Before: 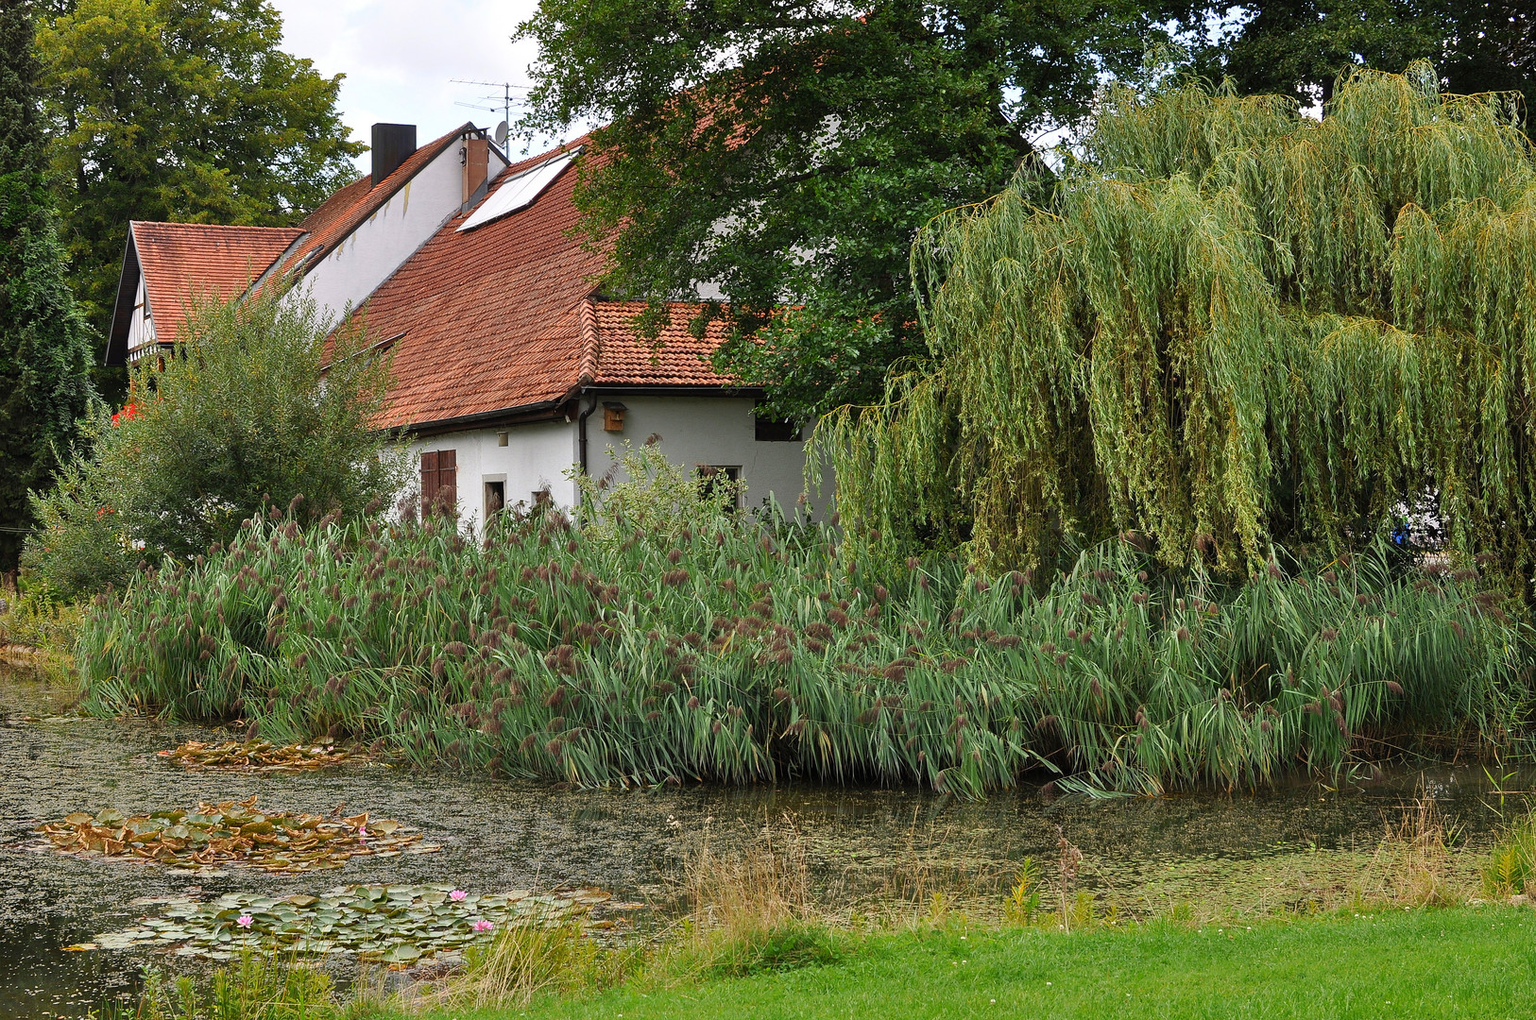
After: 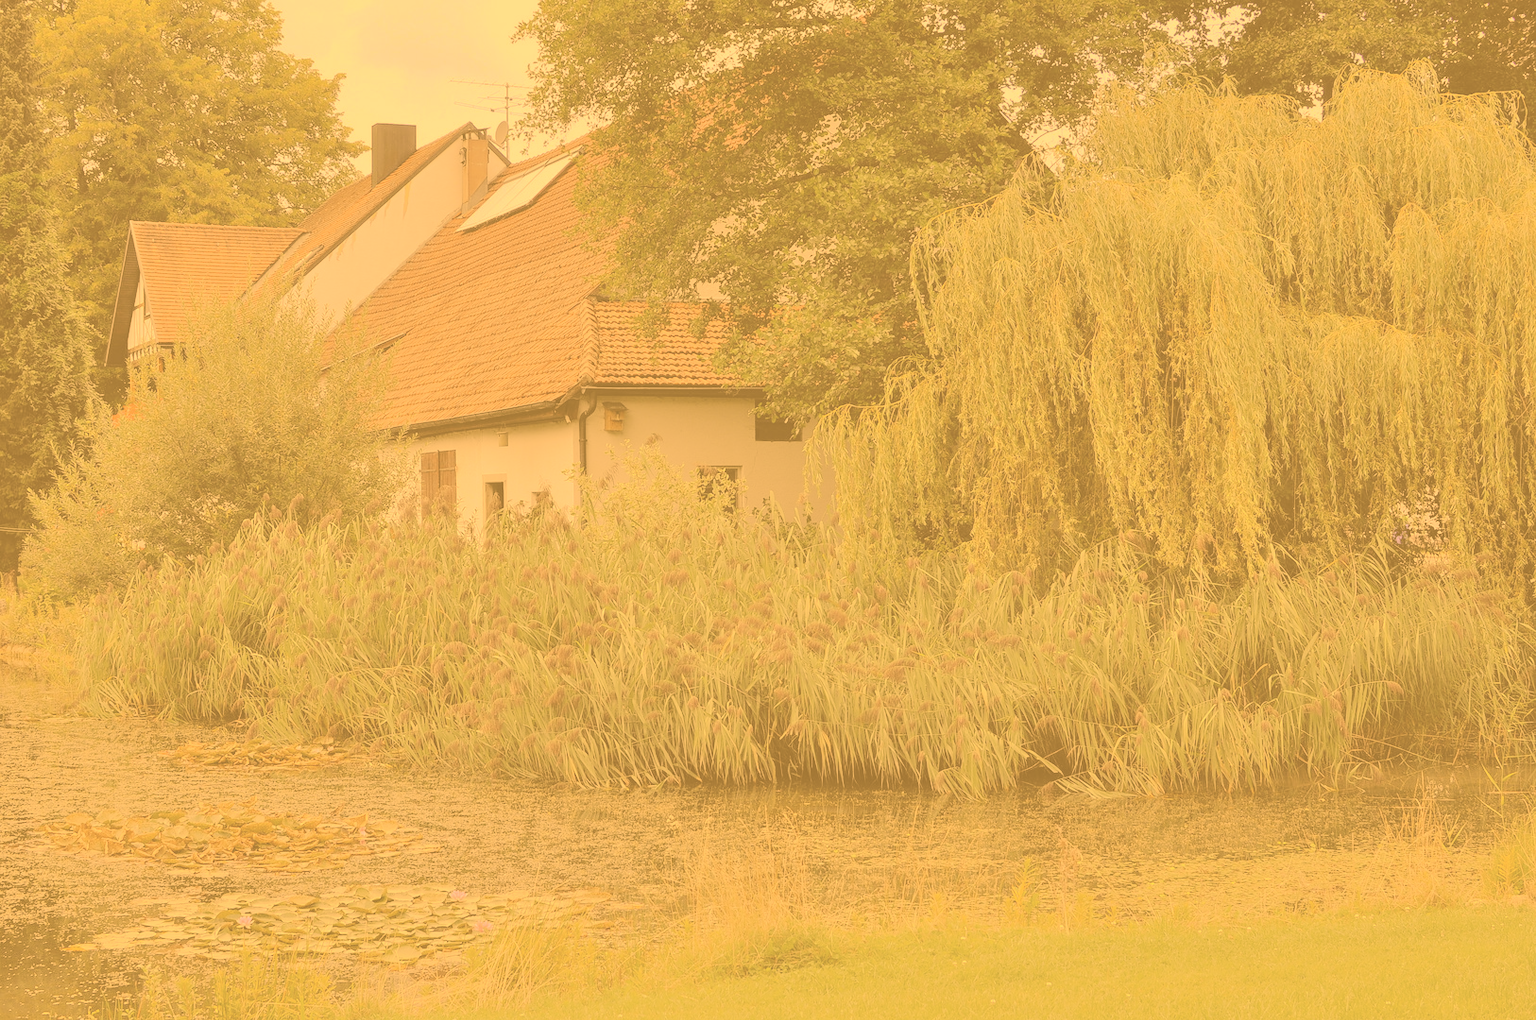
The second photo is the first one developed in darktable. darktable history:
base curve: curves: ch0 [(0, 0) (0.826, 0.587) (1, 1)], preserve colors none
tone curve: curves: ch0 [(0, 0) (0.003, 0.026) (0.011, 0.03) (0.025, 0.047) (0.044, 0.082) (0.069, 0.119) (0.1, 0.157) (0.136, 0.19) (0.177, 0.231) (0.224, 0.27) (0.277, 0.318) (0.335, 0.383) (0.399, 0.456) (0.468, 0.532) (0.543, 0.618) (0.623, 0.71) (0.709, 0.786) (0.801, 0.851) (0.898, 0.908) (1, 1)], color space Lab, independent channels, preserve colors none
color correction: highlights a* 11.04, highlights b* 30.28, shadows a* 2.77, shadows b* 17.1, saturation 1.76
contrast brightness saturation: contrast -0.3, brightness 0.753, saturation -0.766
